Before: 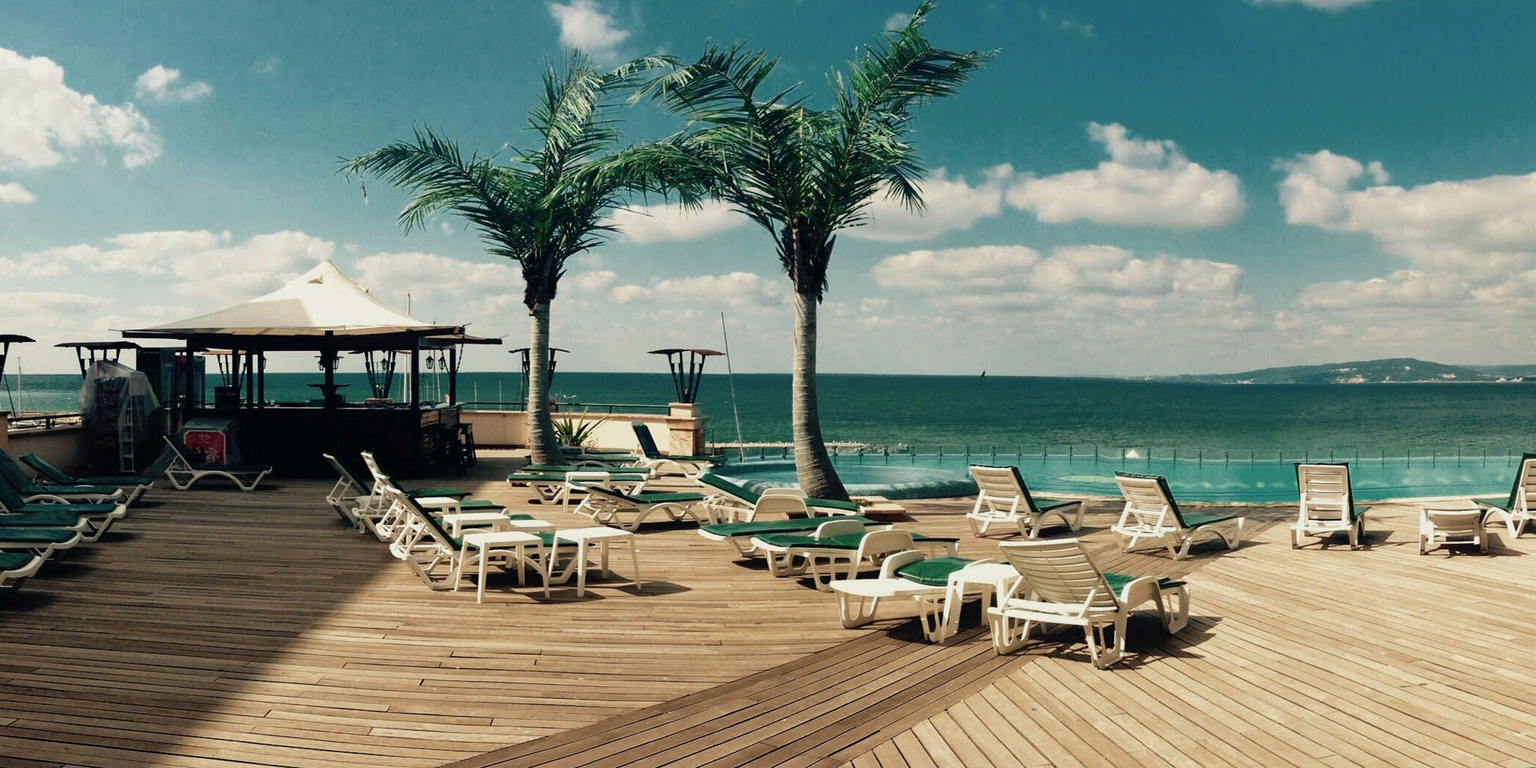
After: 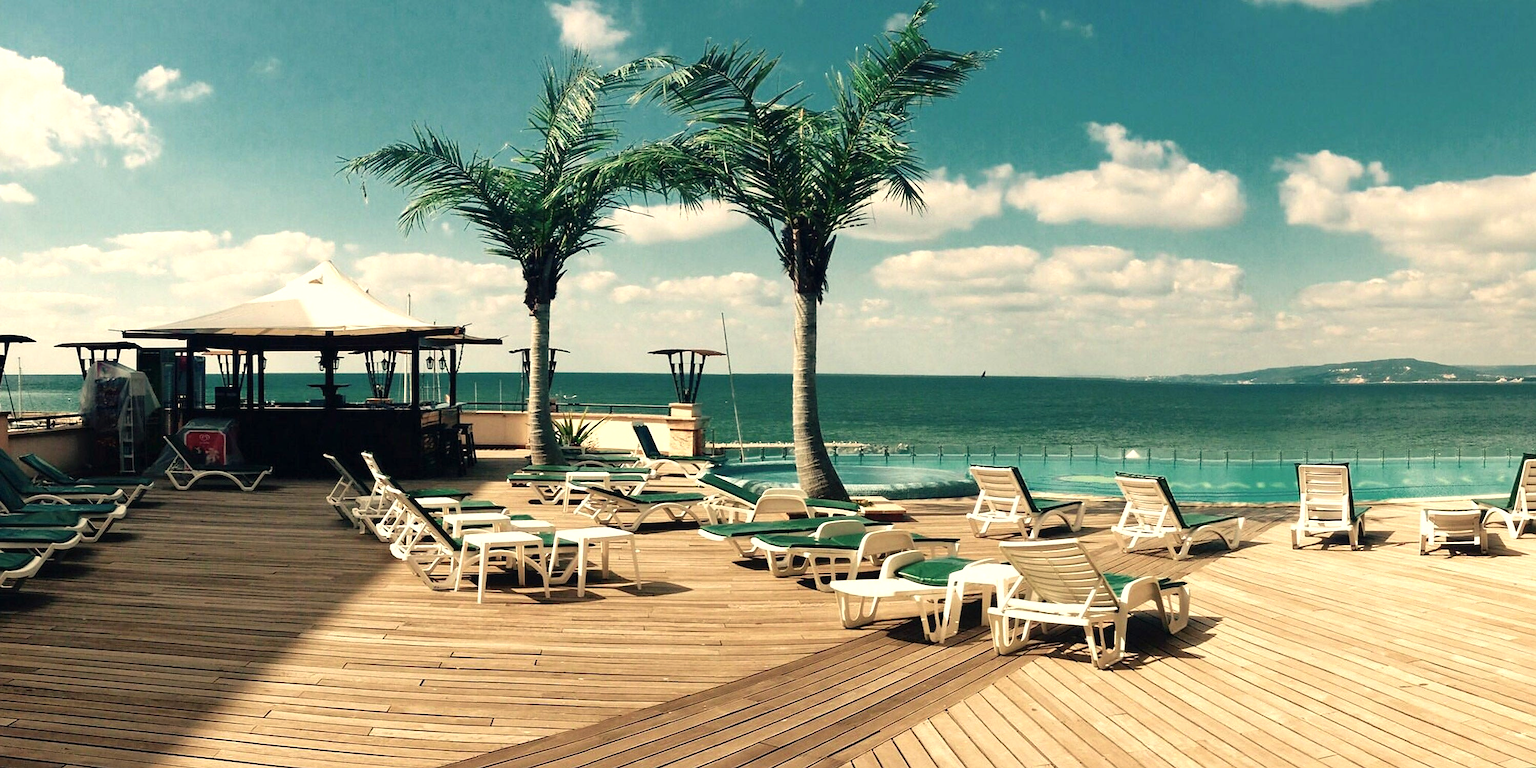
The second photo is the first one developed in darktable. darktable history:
exposure: exposure 0.485 EV, compensate highlight preservation false
white balance: red 1.045, blue 0.932
sharpen: radius 0.969, amount 0.604
